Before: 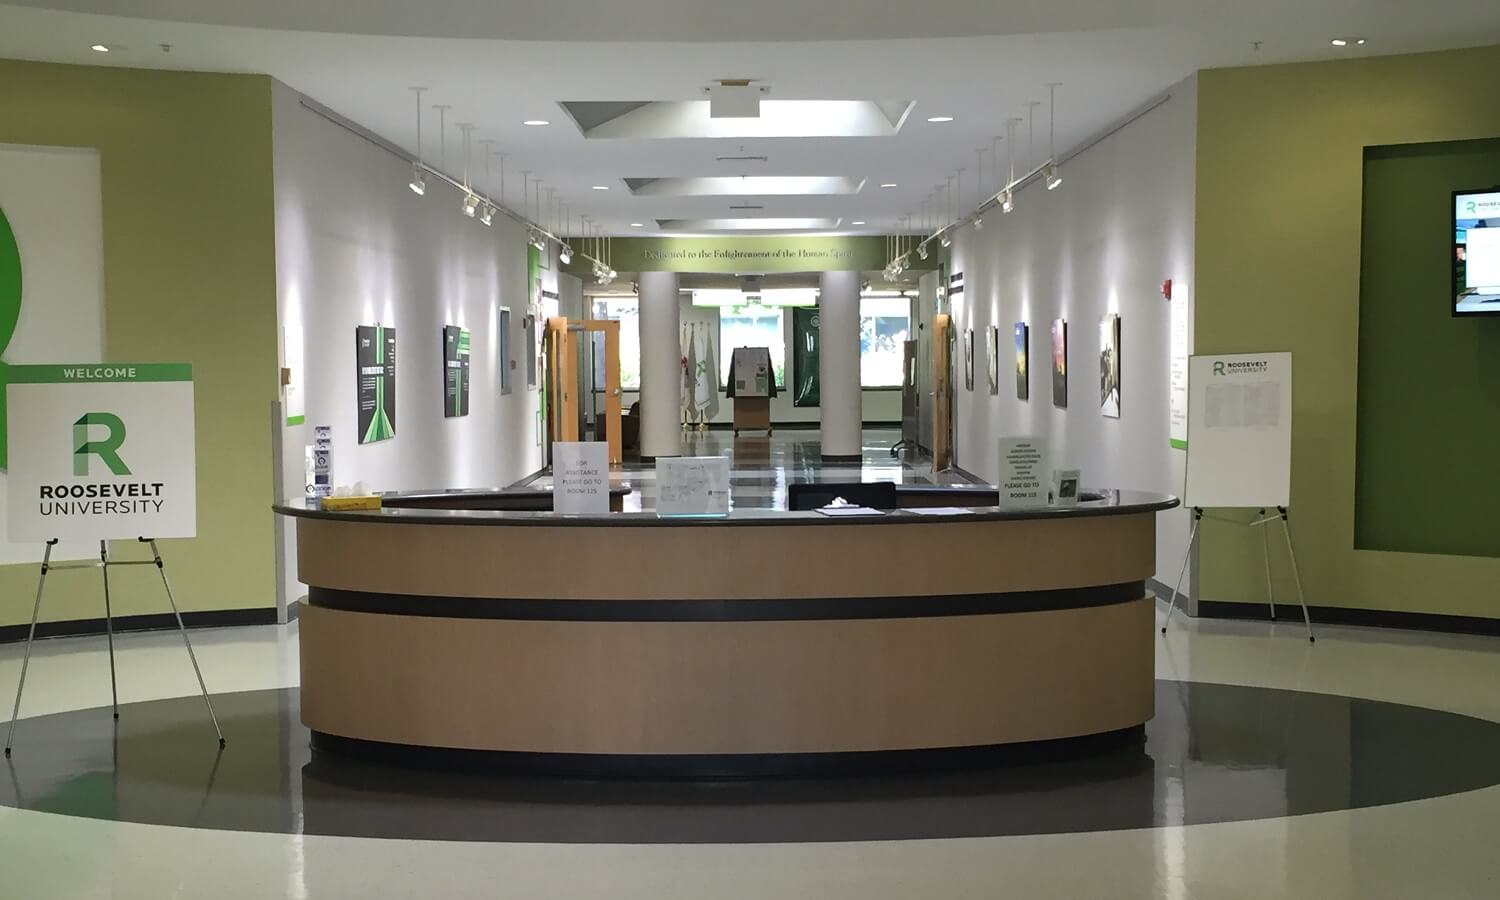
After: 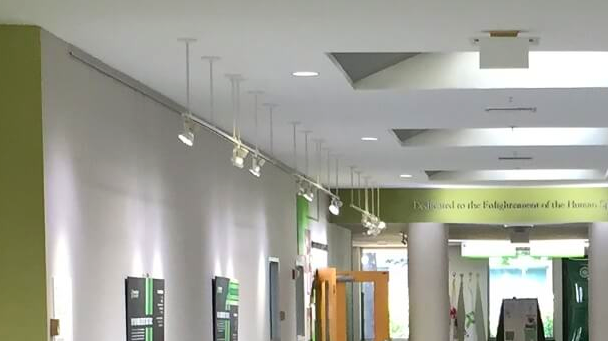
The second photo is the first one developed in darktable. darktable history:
crop: left 15.452%, top 5.459%, right 43.956%, bottom 56.62%
contrast brightness saturation: contrast 0.09, saturation 0.28
